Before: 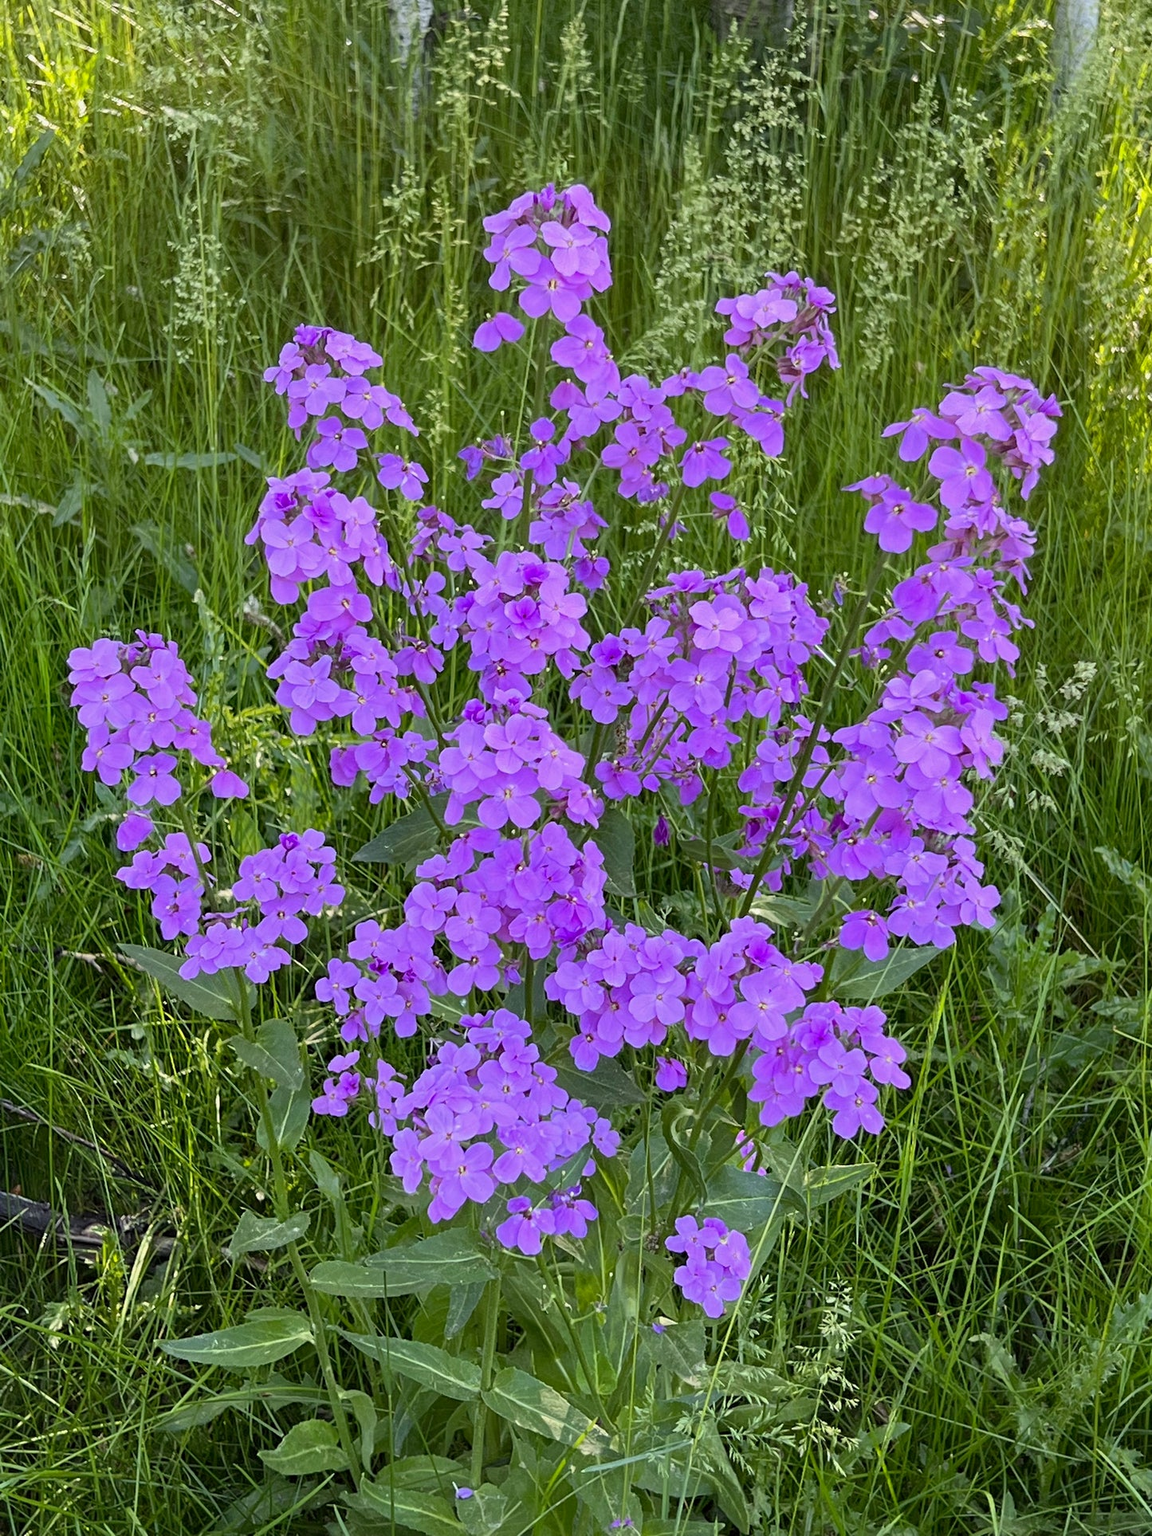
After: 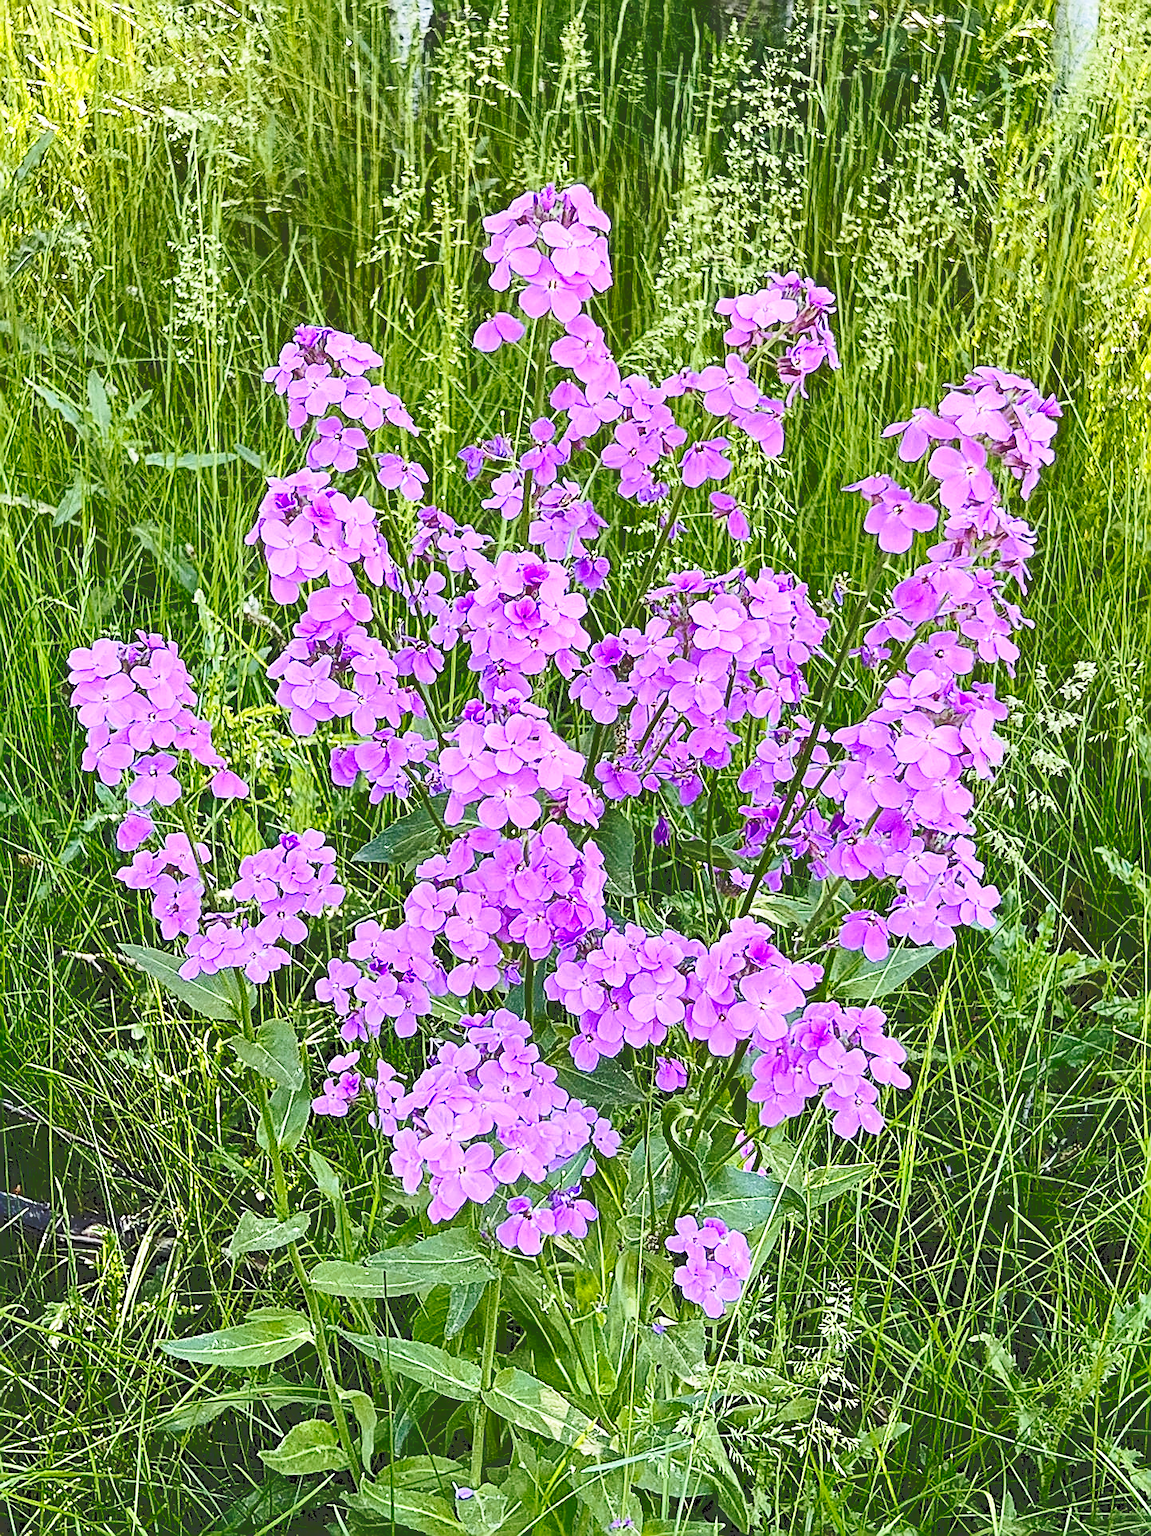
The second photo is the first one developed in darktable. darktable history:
base curve: curves: ch0 [(0, 0) (0.036, 0.037) (0.121, 0.228) (0.46, 0.76) (0.859, 0.983) (1, 1)], preserve colors none
velvia: on, module defaults
tone curve: curves: ch0 [(0, 0) (0.003, 0.235) (0.011, 0.235) (0.025, 0.235) (0.044, 0.235) (0.069, 0.235) (0.1, 0.237) (0.136, 0.239) (0.177, 0.243) (0.224, 0.256) (0.277, 0.287) (0.335, 0.329) (0.399, 0.391) (0.468, 0.476) (0.543, 0.574) (0.623, 0.683) (0.709, 0.778) (0.801, 0.869) (0.898, 0.924) (1, 1)], color space Lab, independent channels, preserve colors none
sharpen: radius 1.654, amount 1.312
